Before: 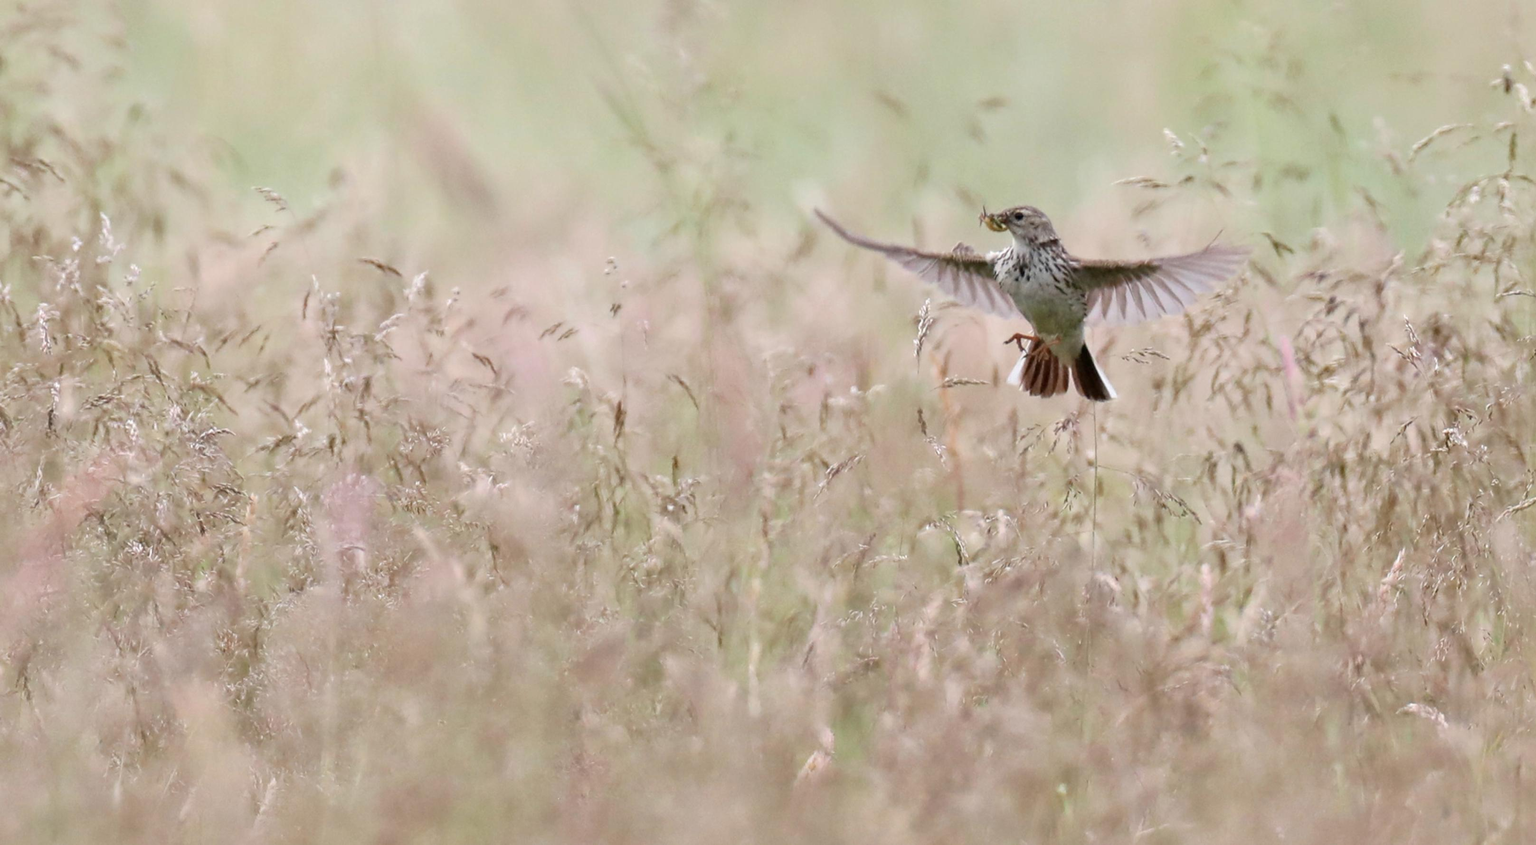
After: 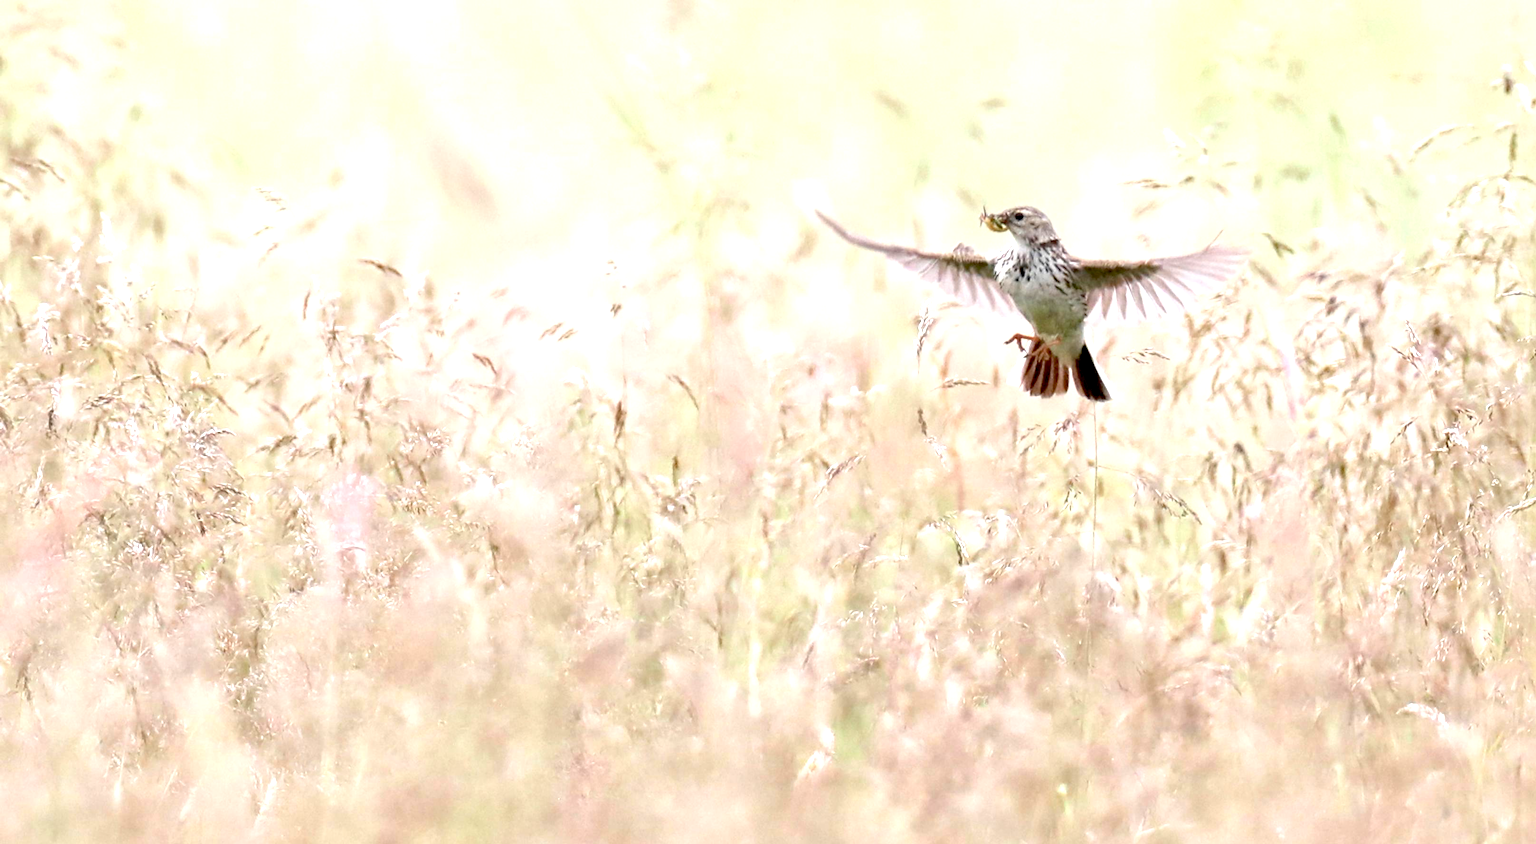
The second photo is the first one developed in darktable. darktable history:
exposure: black level correction 0.011, exposure 1.088 EV, compensate highlight preservation false
